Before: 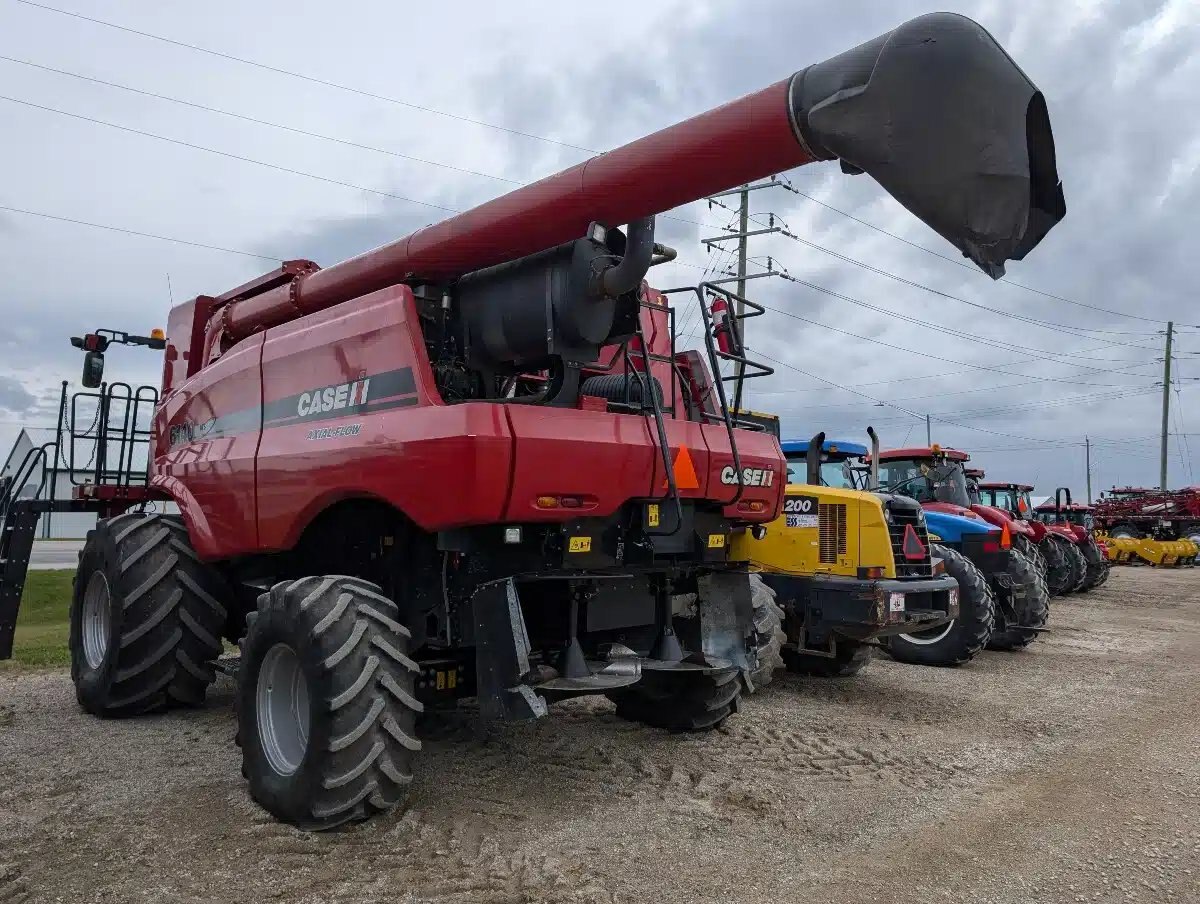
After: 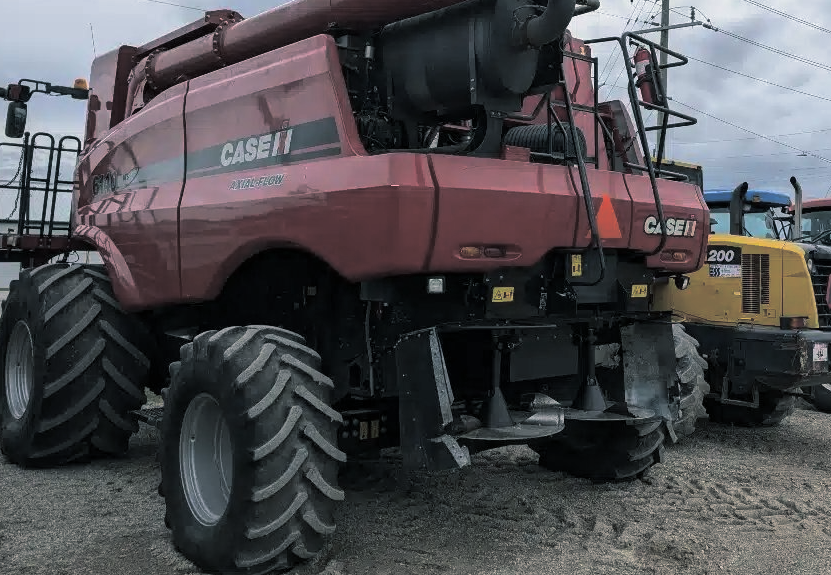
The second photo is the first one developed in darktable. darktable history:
split-toning: shadows › hue 201.6°, shadows › saturation 0.16, highlights › hue 50.4°, highlights › saturation 0.2, balance -49.9
crop: left 6.488%, top 27.668%, right 24.183%, bottom 8.656%
